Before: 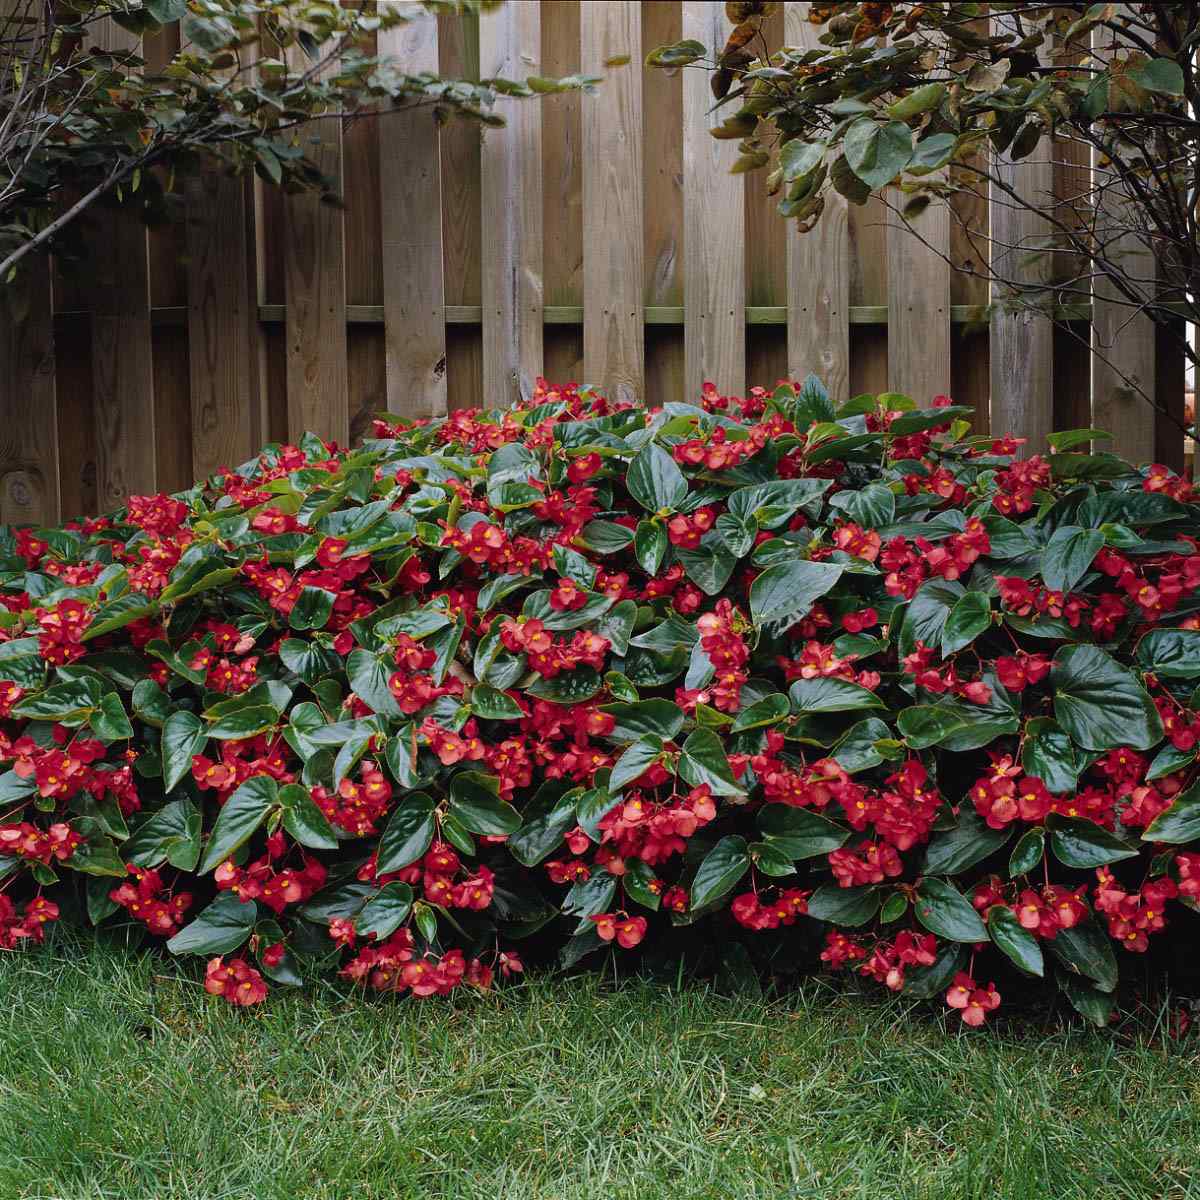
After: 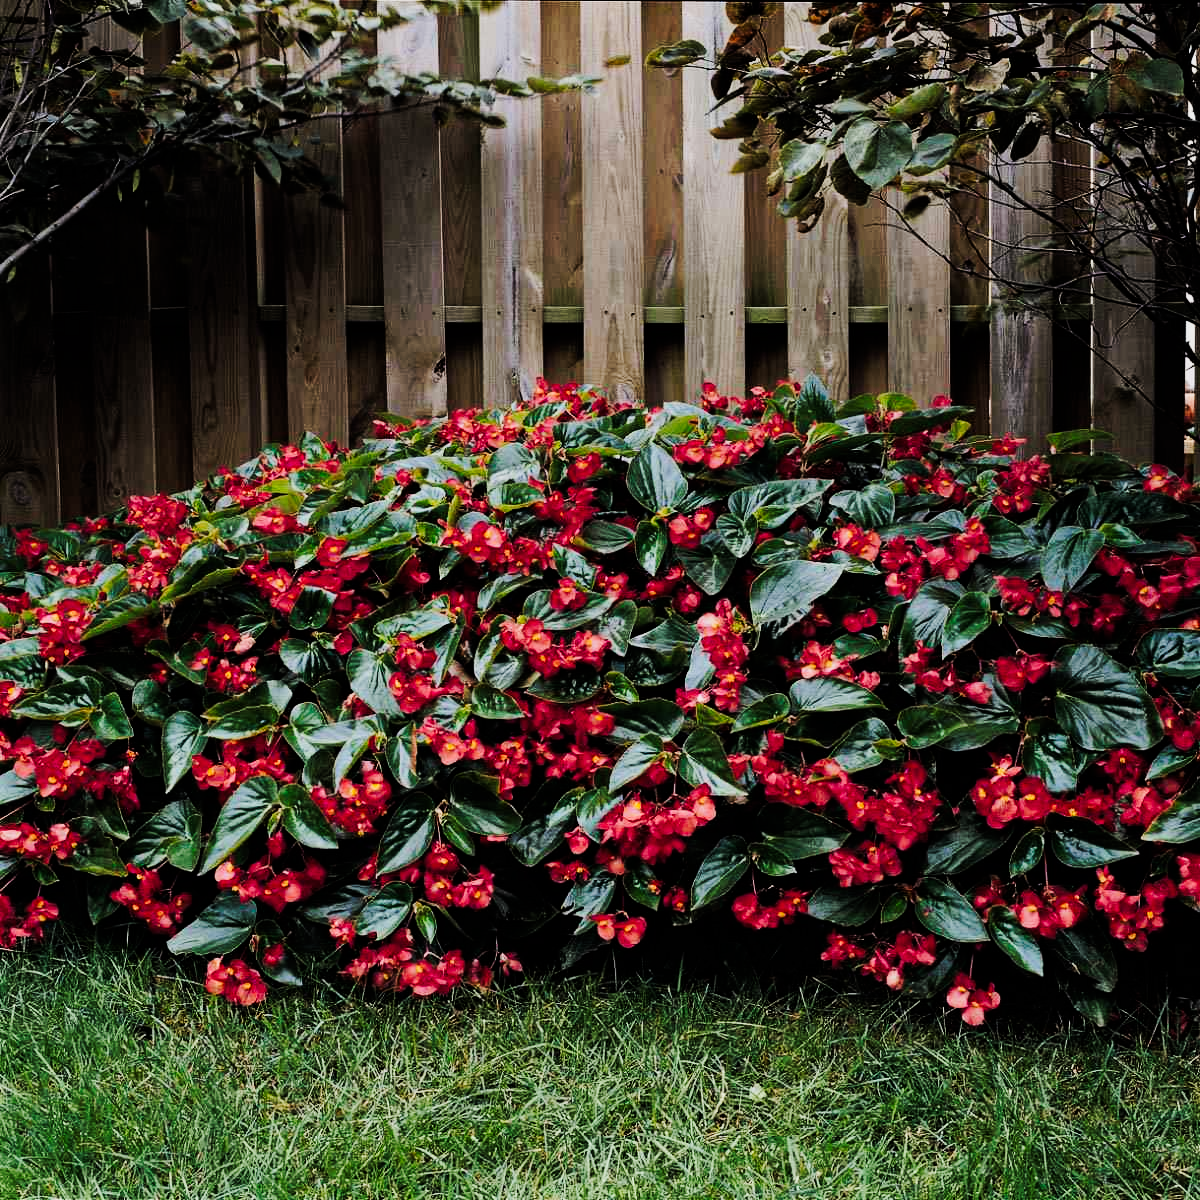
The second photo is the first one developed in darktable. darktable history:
tone curve: curves: ch0 [(0, 0) (0.126, 0.086) (0.338, 0.307) (0.494, 0.531) (0.703, 0.762) (1, 1)]; ch1 [(0, 0) (0.346, 0.324) (0.45, 0.426) (0.5, 0.5) (0.522, 0.517) (0.55, 0.578) (1, 1)]; ch2 [(0, 0) (0.44, 0.424) (0.501, 0.499) (0.554, 0.554) (0.622, 0.667) (0.707, 0.746) (1, 1)], preserve colors none
filmic rgb: black relative exposure -8.02 EV, white relative exposure 4.04 EV, hardness 4.19, contrast 1.369
